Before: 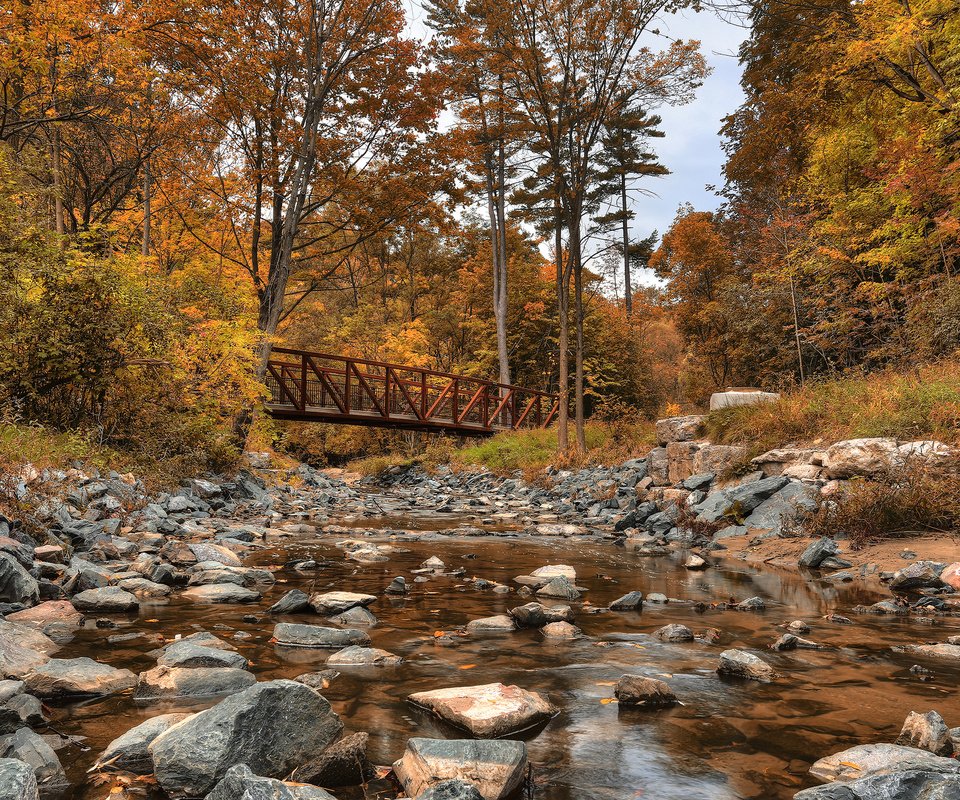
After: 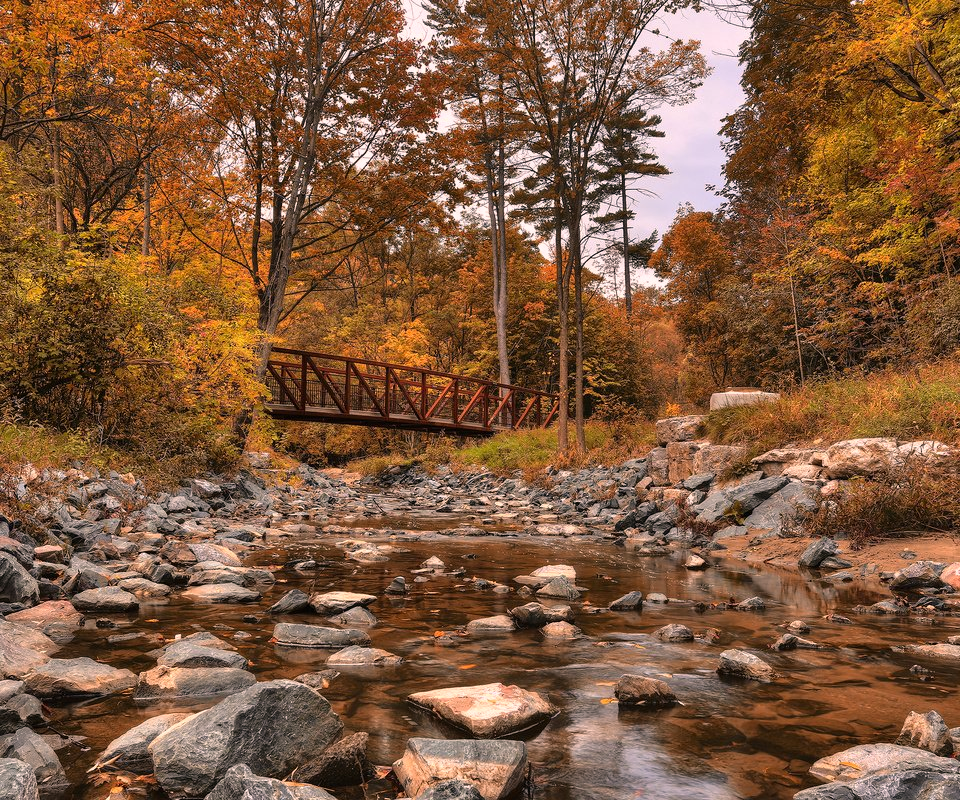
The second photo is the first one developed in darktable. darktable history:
color correction: highlights a* 12.43, highlights b* 5.55
